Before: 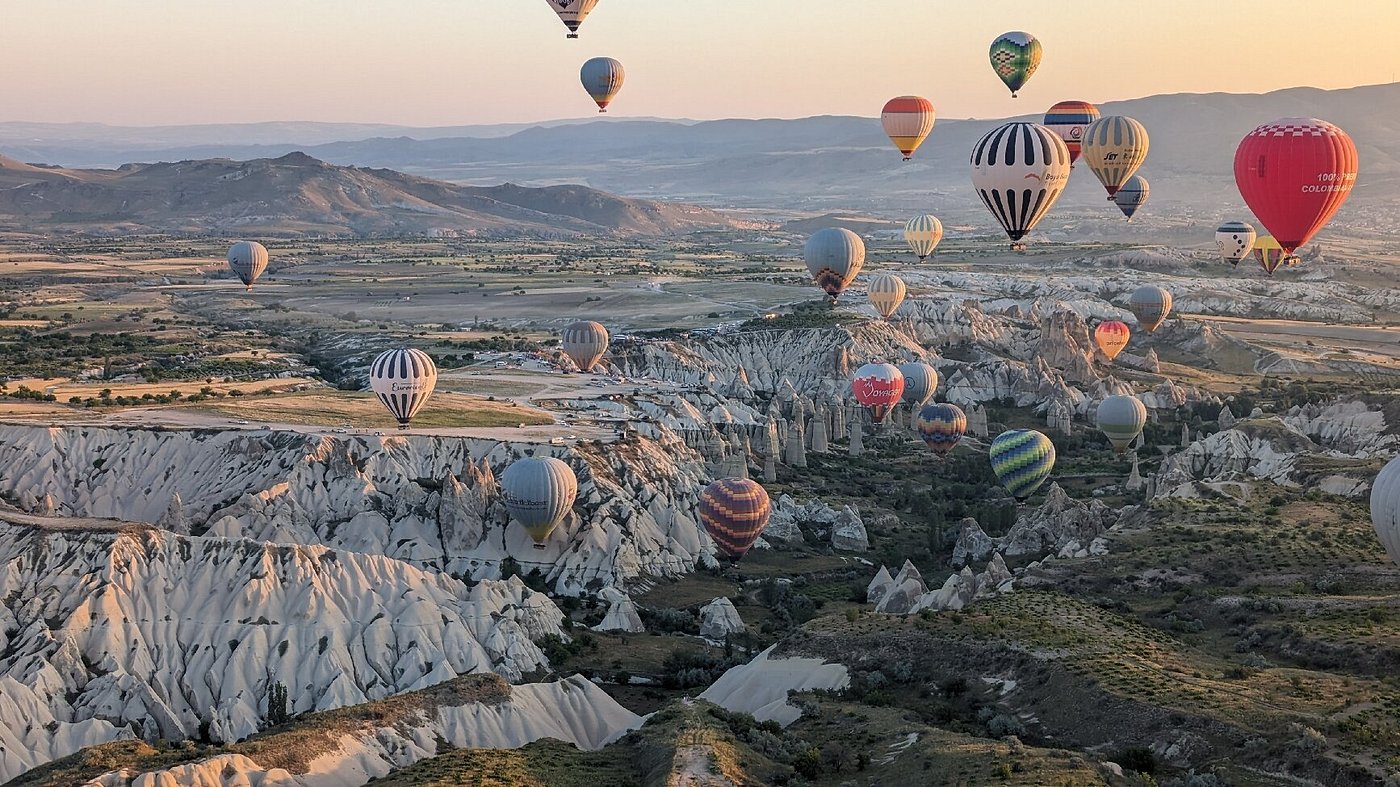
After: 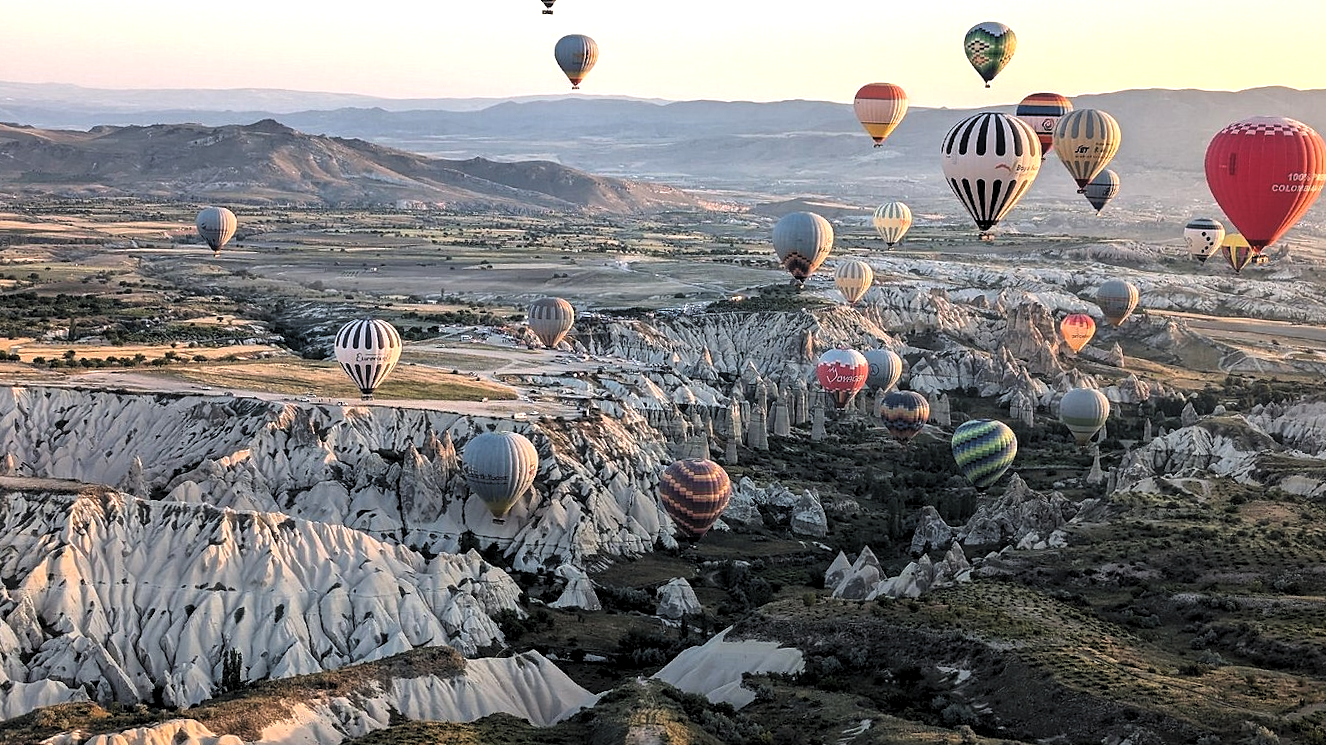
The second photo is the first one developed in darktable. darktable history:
crop and rotate: angle -1.8°
levels: levels [0.116, 0.574, 1]
exposure: black level correction 0, exposure 0.696 EV, compensate exposure bias true, compensate highlight preservation false
